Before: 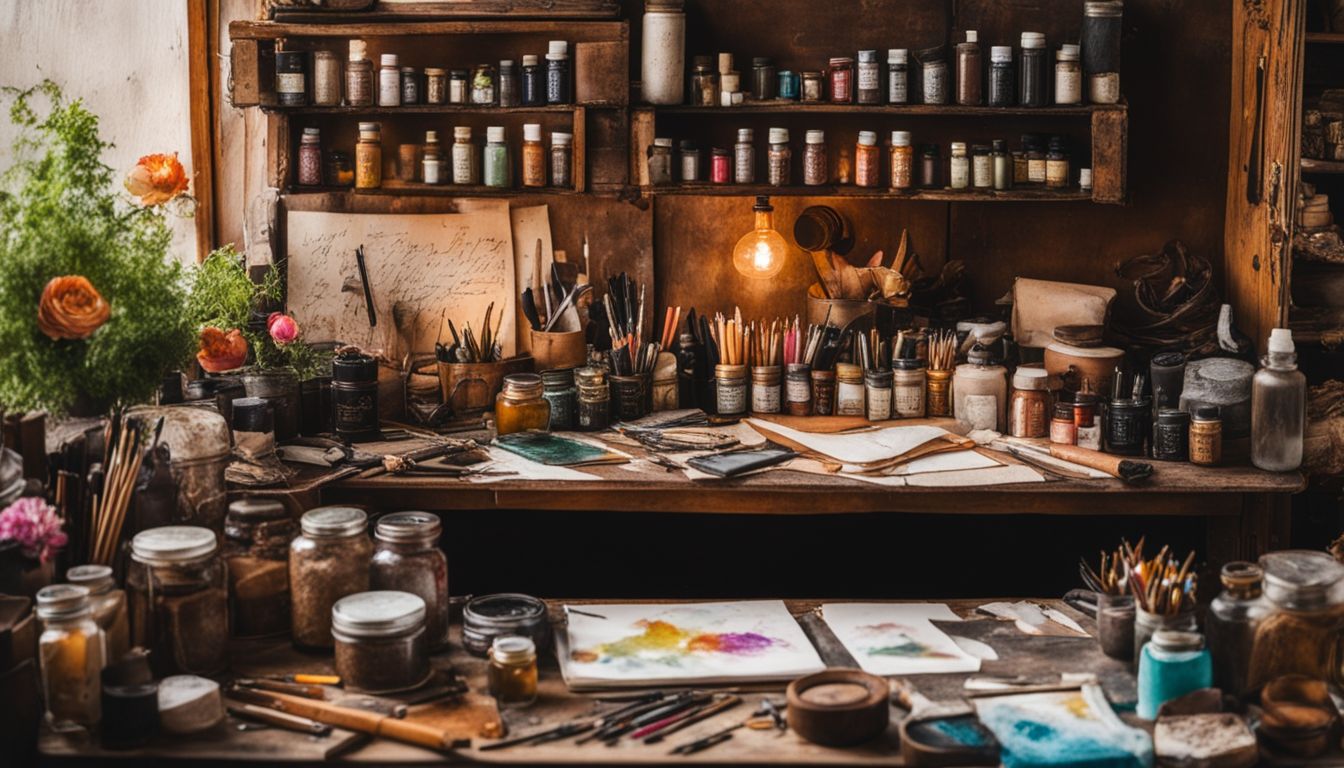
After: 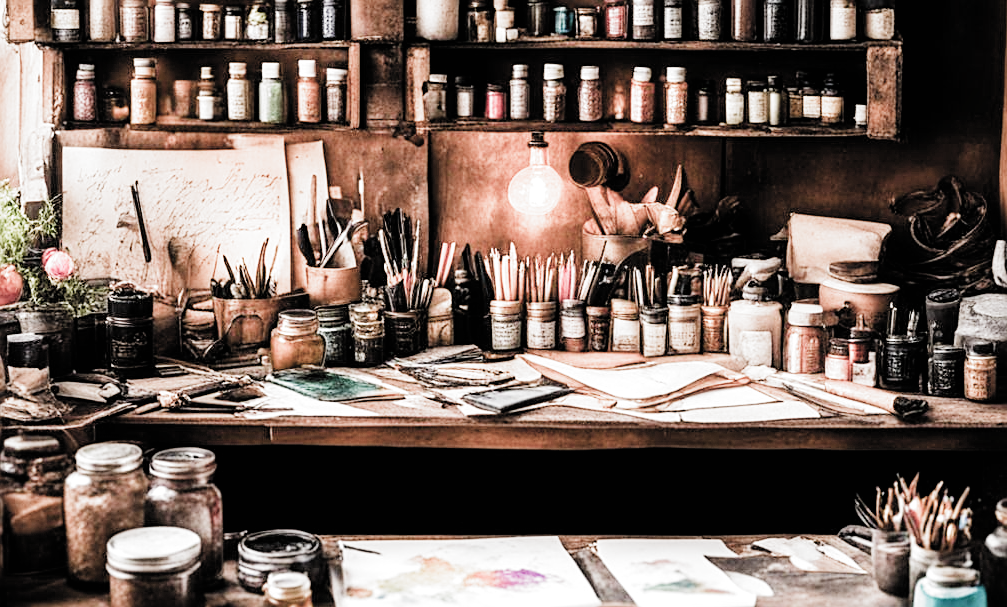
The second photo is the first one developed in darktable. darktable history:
sharpen: on, module defaults
crop: left 16.772%, top 8.443%, right 8.266%, bottom 12.454%
color balance rgb: linear chroma grading › shadows -3.074%, linear chroma grading › highlights -3.376%, perceptual saturation grading › global saturation 20%, perceptual saturation grading › highlights -50.196%, perceptual saturation grading › shadows 31.222%
tone equalizer: -8 EV -1.12 EV, -7 EV -1.04 EV, -6 EV -0.896 EV, -5 EV -0.603 EV, -3 EV 0.573 EV, -2 EV 0.859 EV, -1 EV 1 EV, +0 EV 1.07 EV
exposure: black level correction 0, exposure 0.872 EV, compensate exposure bias true, compensate highlight preservation false
filmic rgb: black relative exposure -5.09 EV, white relative exposure 3.96 EV, hardness 2.89, contrast 1.299, highlights saturation mix -9.26%, color science v5 (2021), iterations of high-quality reconstruction 0, contrast in shadows safe, contrast in highlights safe
shadows and highlights: shadows 25.06, highlights -24.69
